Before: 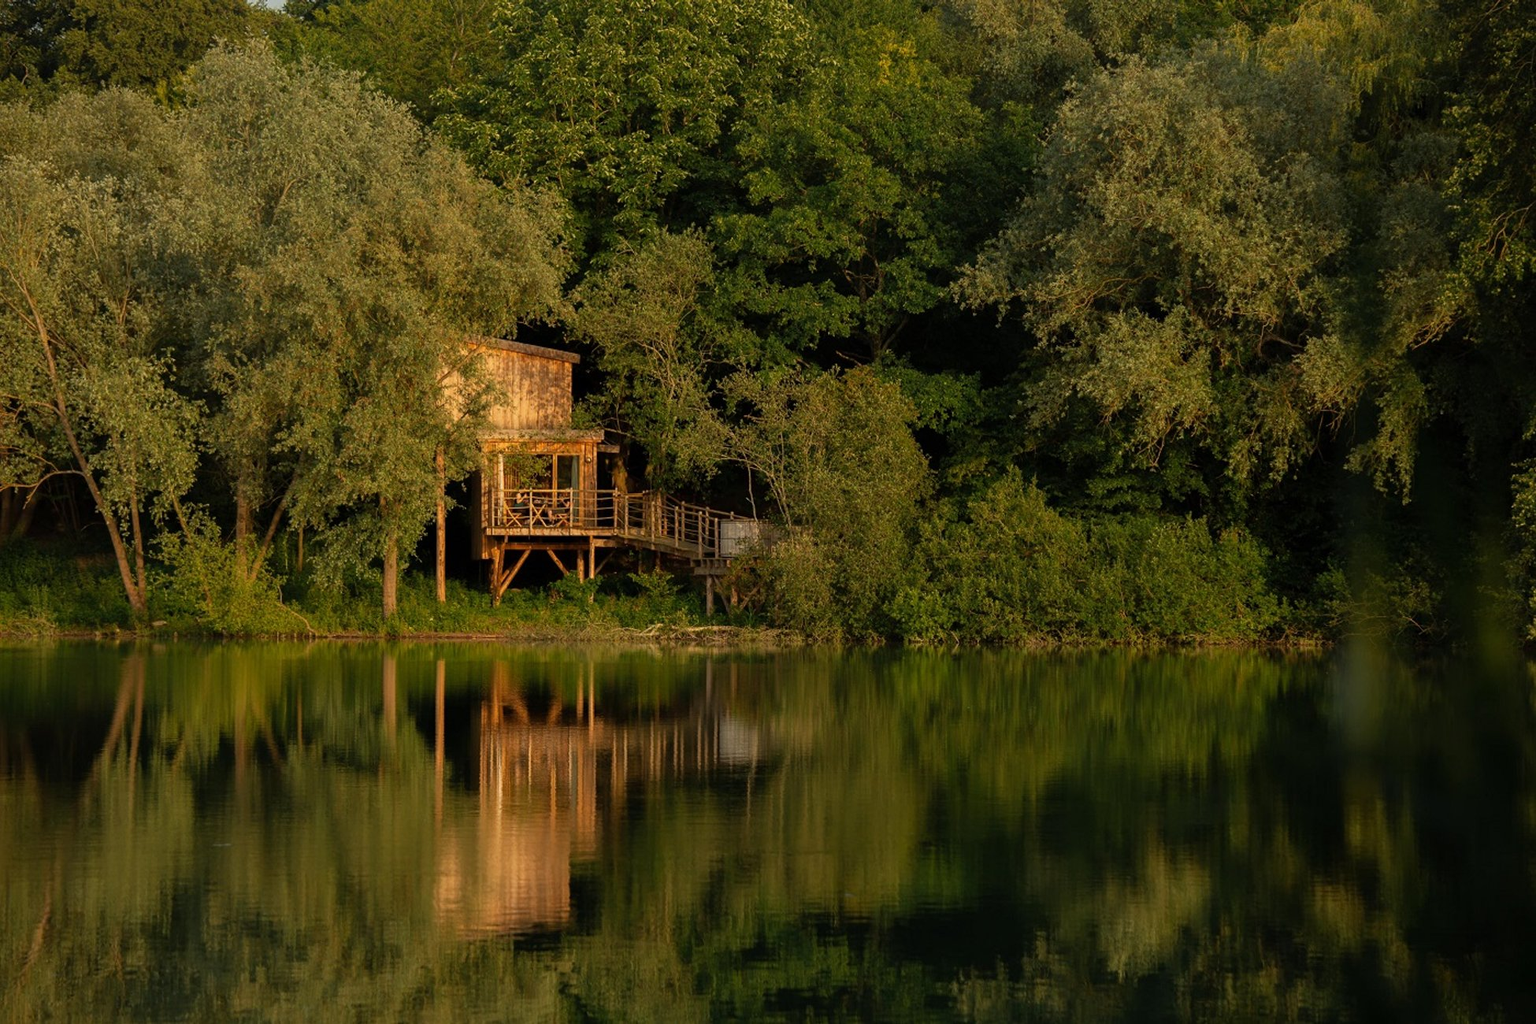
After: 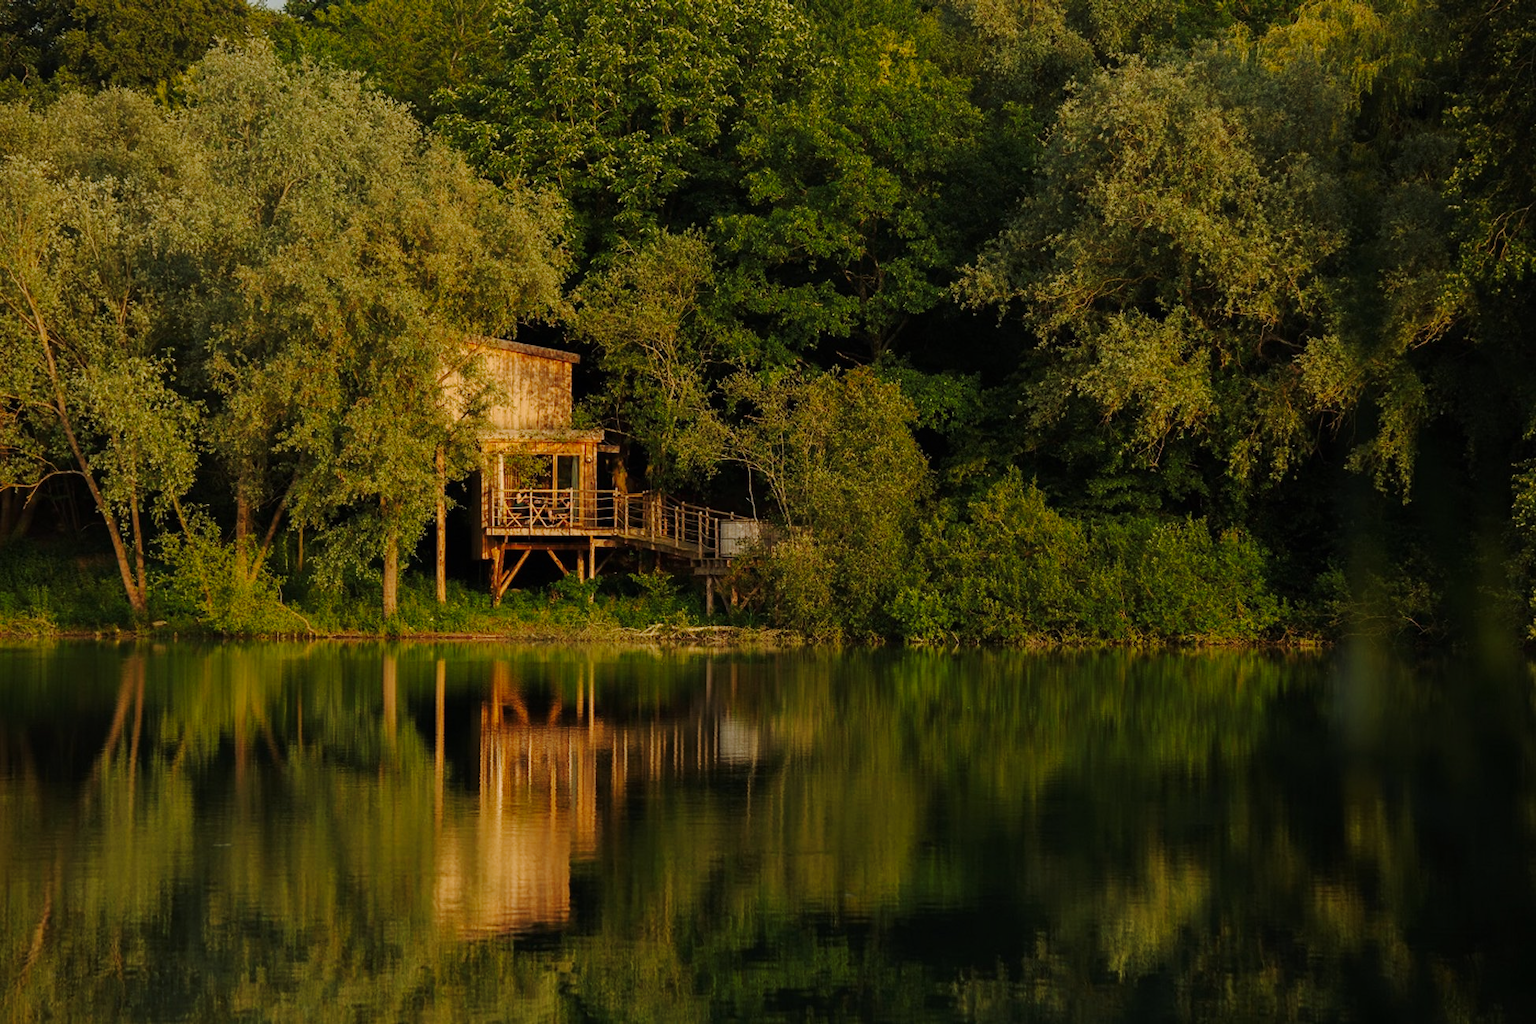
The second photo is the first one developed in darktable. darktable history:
tone curve: curves: ch0 [(0, 0.003) (0.211, 0.174) (0.482, 0.519) (0.843, 0.821) (0.992, 0.971)]; ch1 [(0, 0) (0.276, 0.206) (0.393, 0.364) (0.482, 0.477) (0.506, 0.5) (0.523, 0.523) (0.572, 0.592) (0.695, 0.767) (1, 1)]; ch2 [(0, 0) (0.438, 0.456) (0.498, 0.497) (0.536, 0.527) (0.562, 0.584) (0.619, 0.602) (0.698, 0.698) (1, 1)], preserve colors none
